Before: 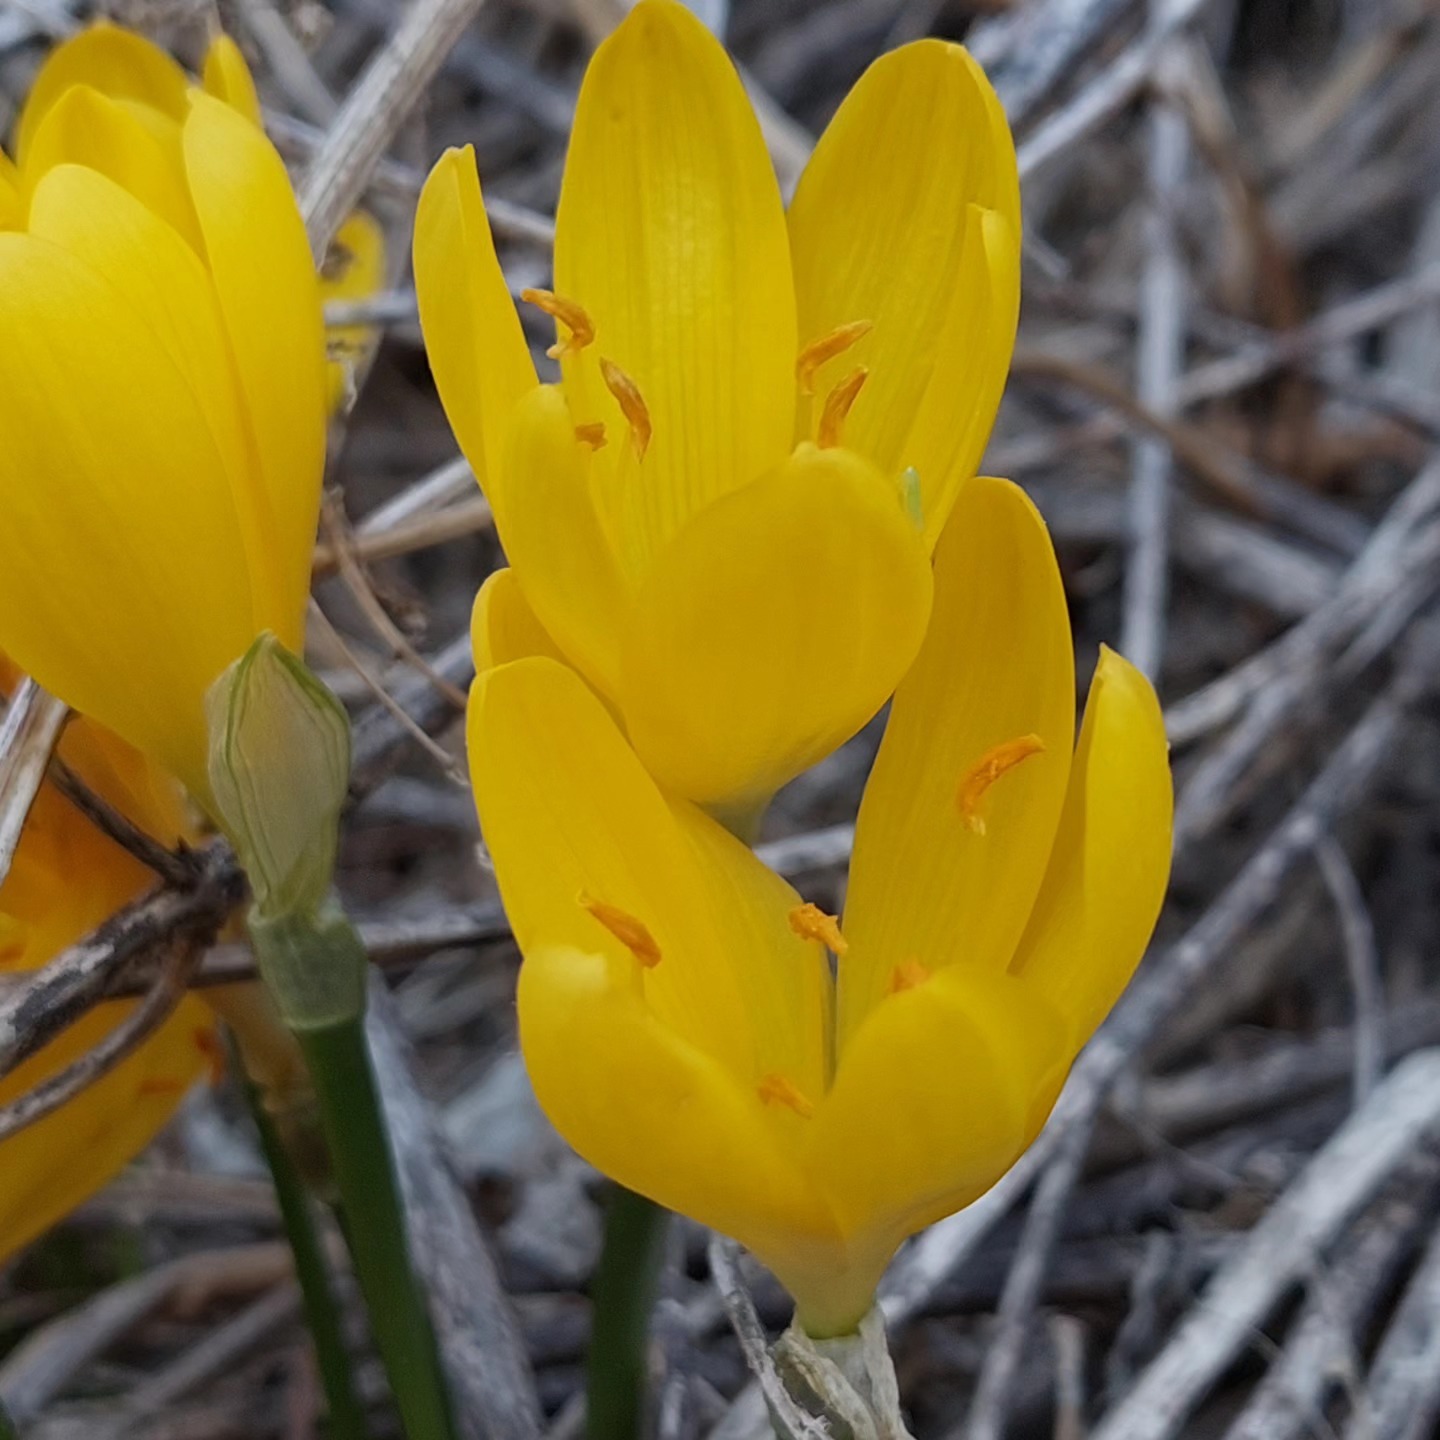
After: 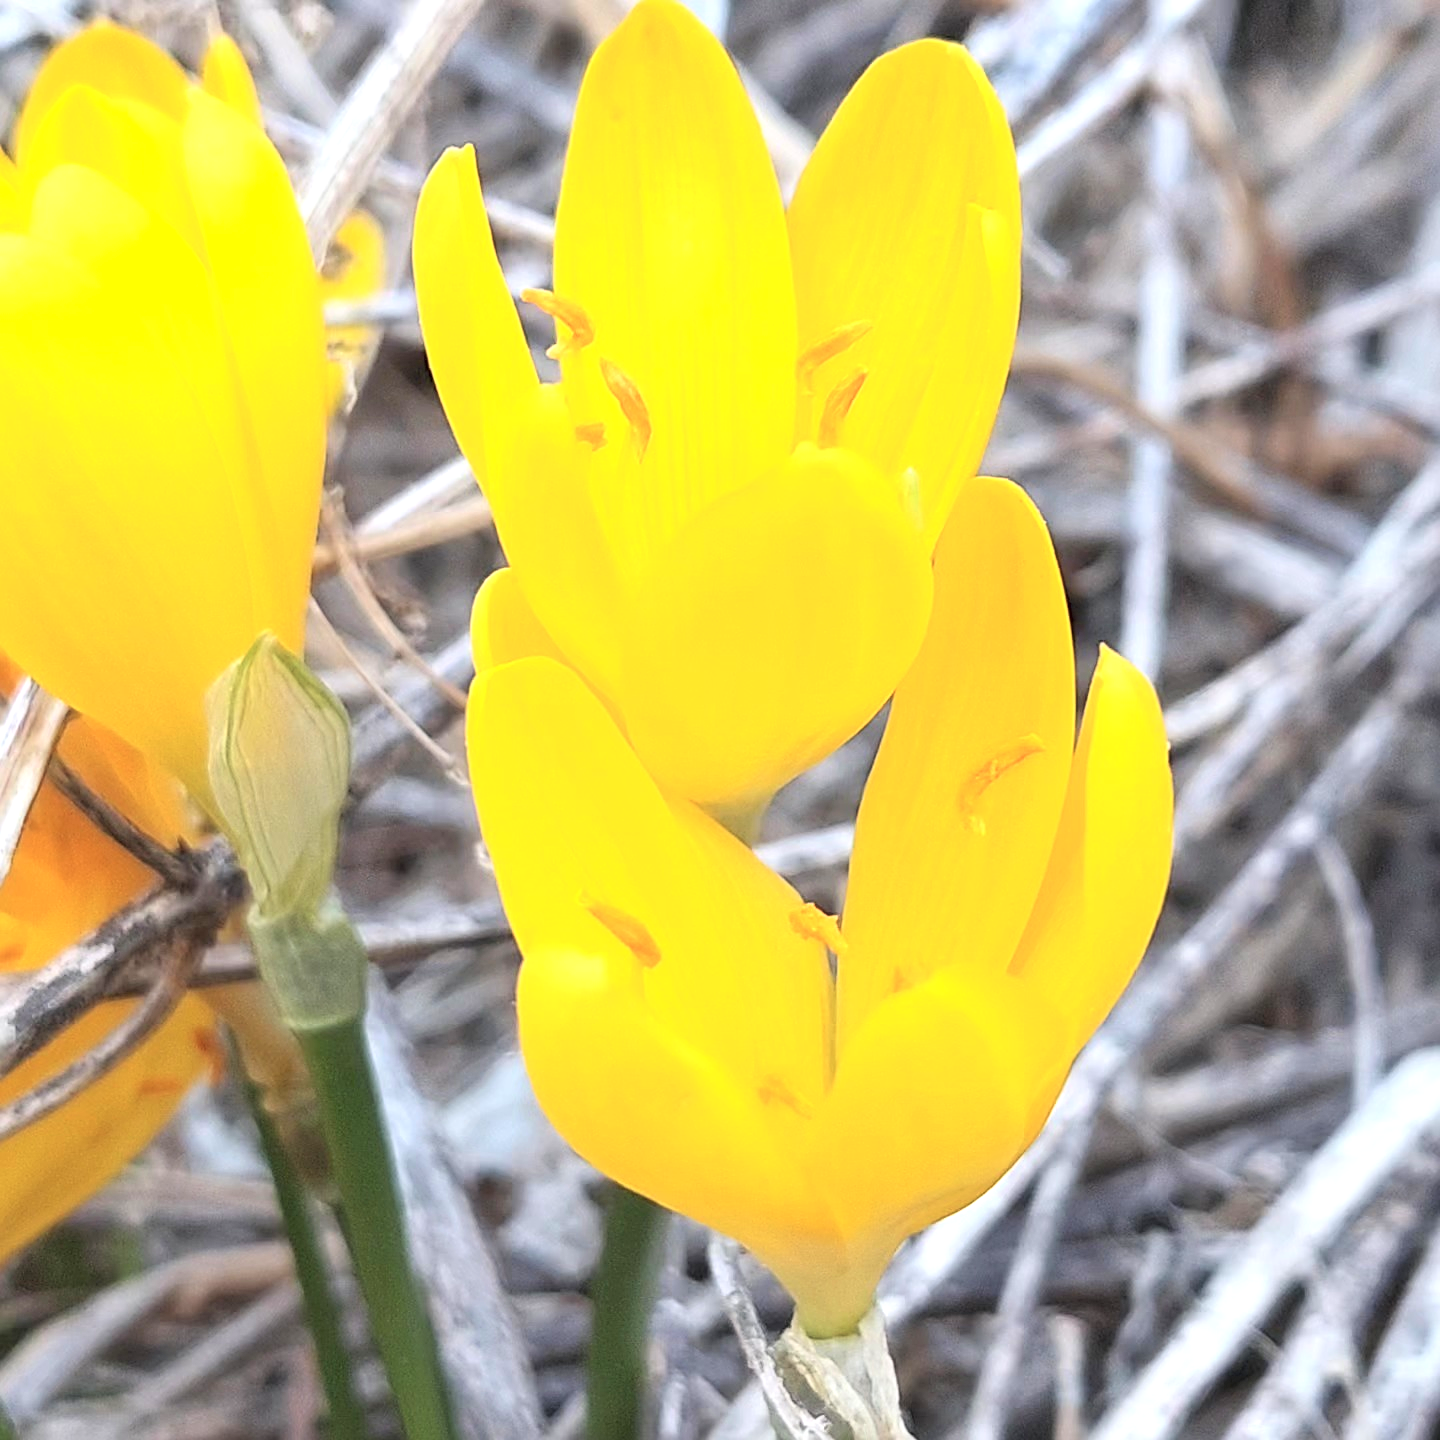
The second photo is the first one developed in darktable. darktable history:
exposure: exposure 1.258 EV, compensate highlight preservation false
contrast brightness saturation: contrast 0.144, brightness 0.216
haze removal: strength -0.097, compatibility mode true, adaptive false
sharpen: on, module defaults
